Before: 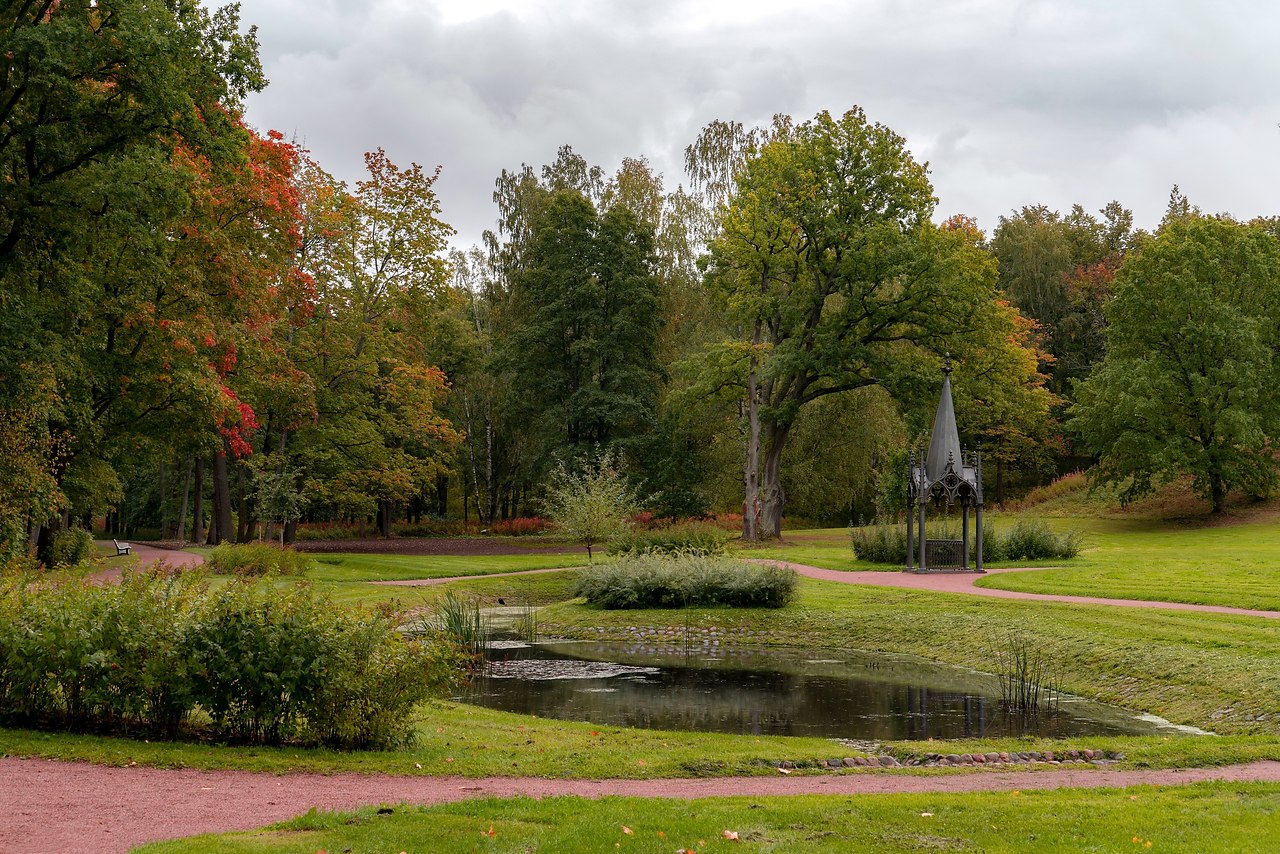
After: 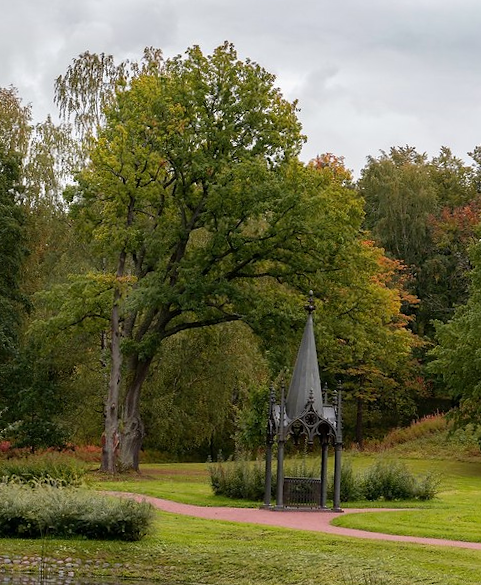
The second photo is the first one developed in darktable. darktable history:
rotate and perspective: rotation 1.72°, automatic cropping off
crop and rotate: left 49.936%, top 10.094%, right 13.136%, bottom 24.256%
